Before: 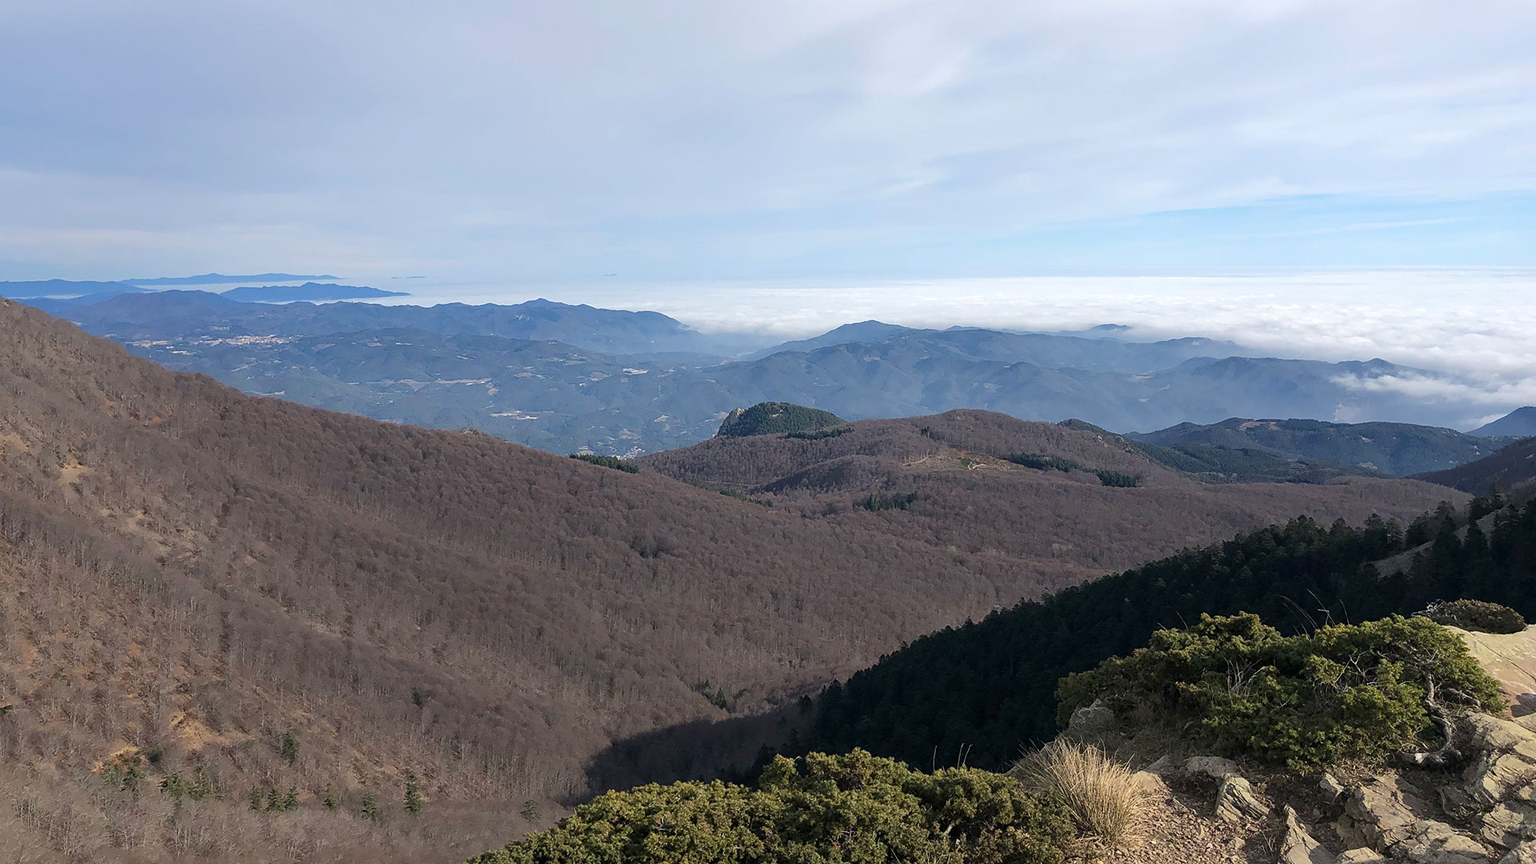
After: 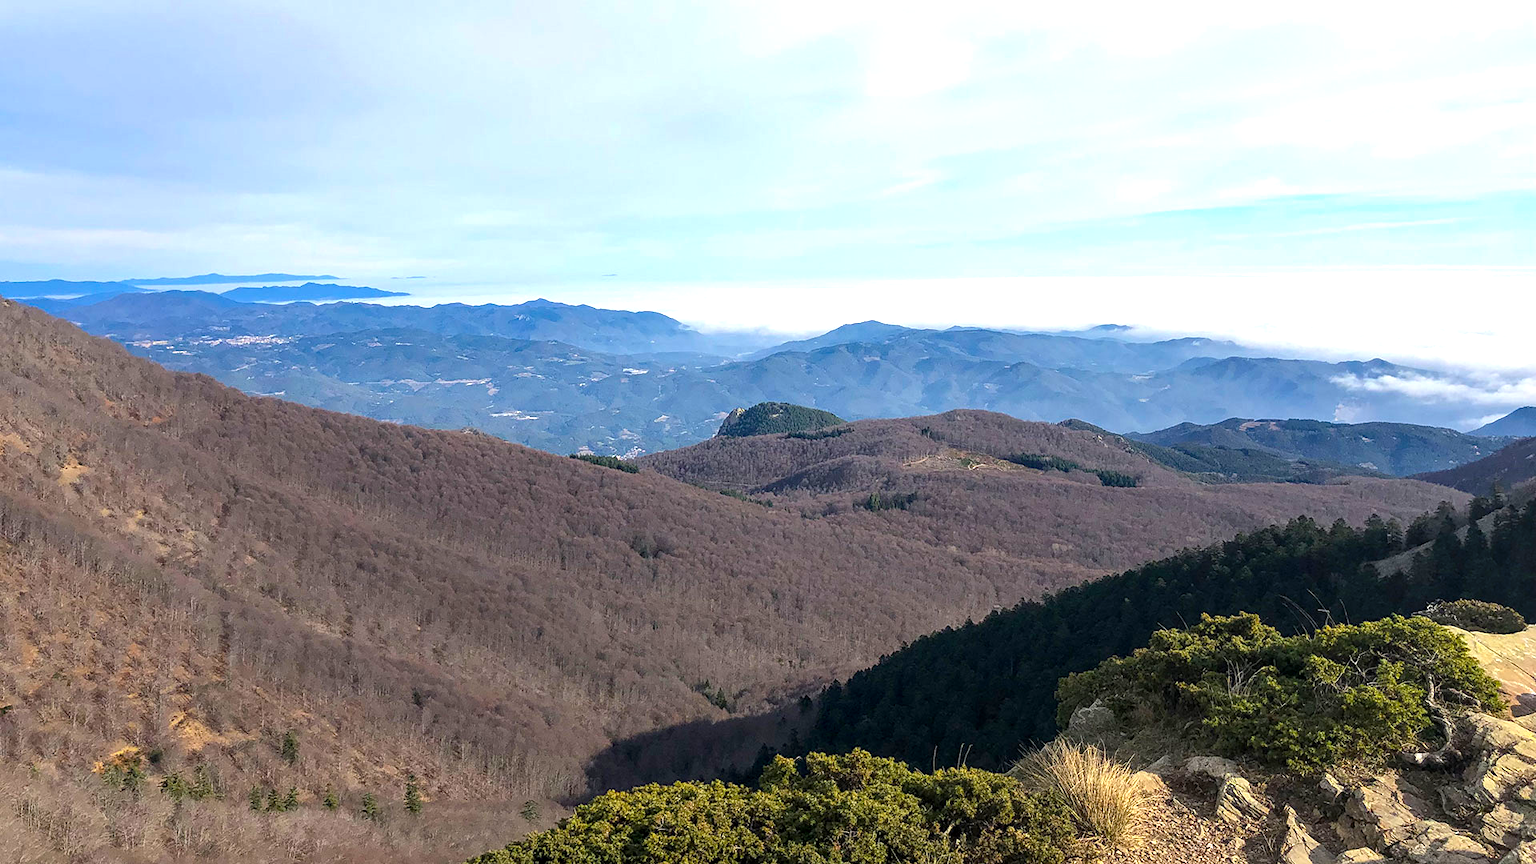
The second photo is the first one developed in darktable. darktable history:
color balance rgb: linear chroma grading › global chroma 9.029%, perceptual saturation grading › global saturation 25.134%, perceptual brilliance grading › global brilliance 17.955%
local contrast: on, module defaults
